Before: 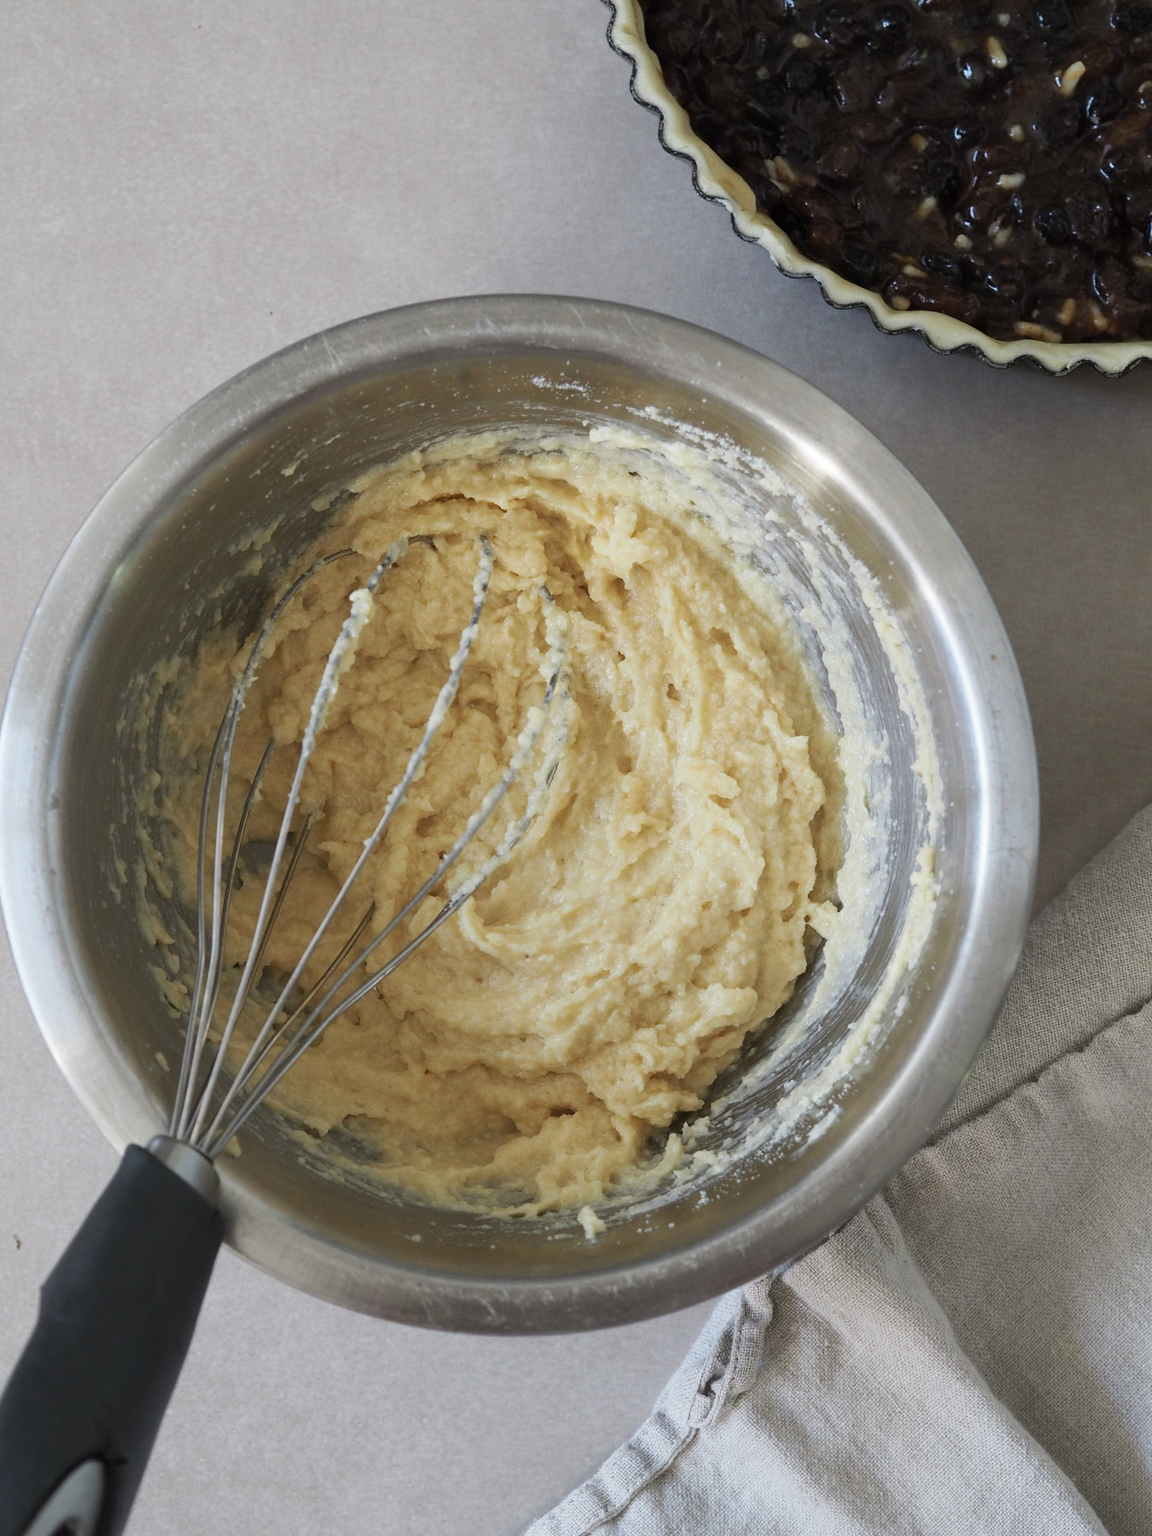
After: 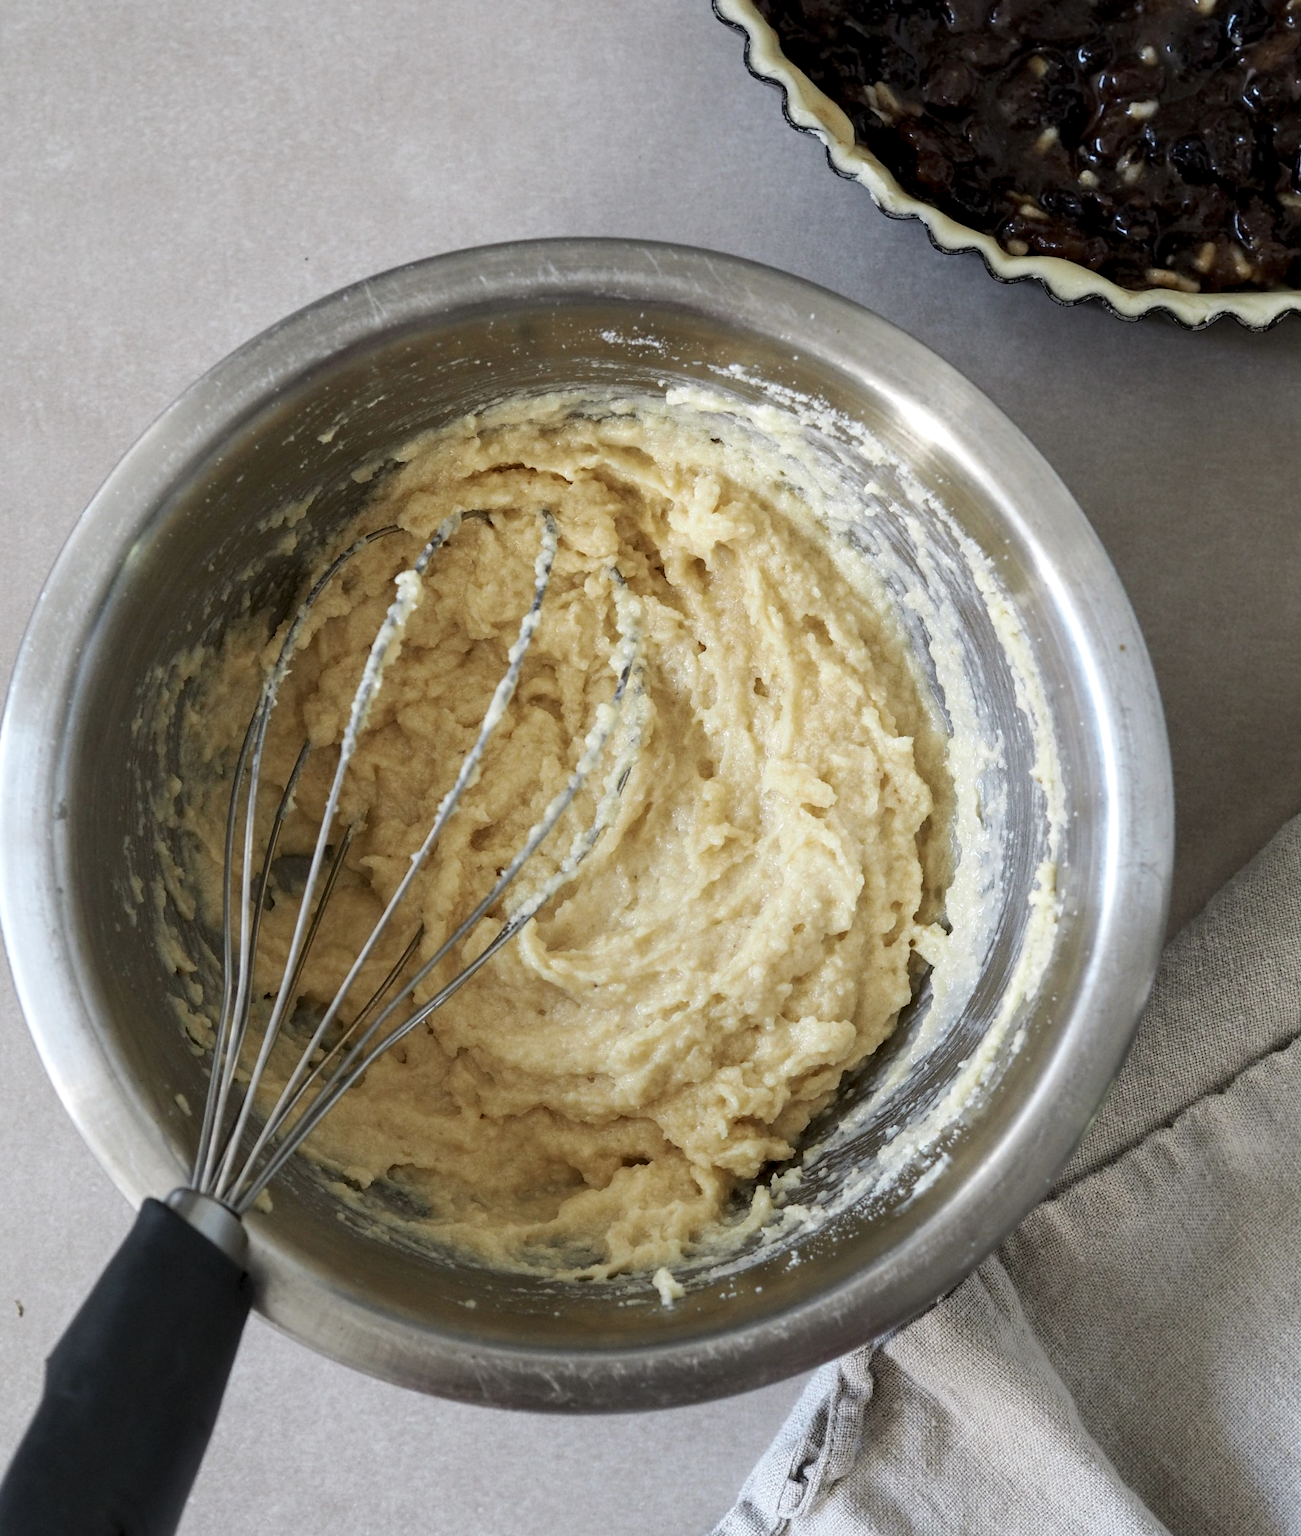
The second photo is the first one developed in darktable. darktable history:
local contrast: detail 135%, midtone range 0.743
crop and rotate: top 5.501%, bottom 5.95%
